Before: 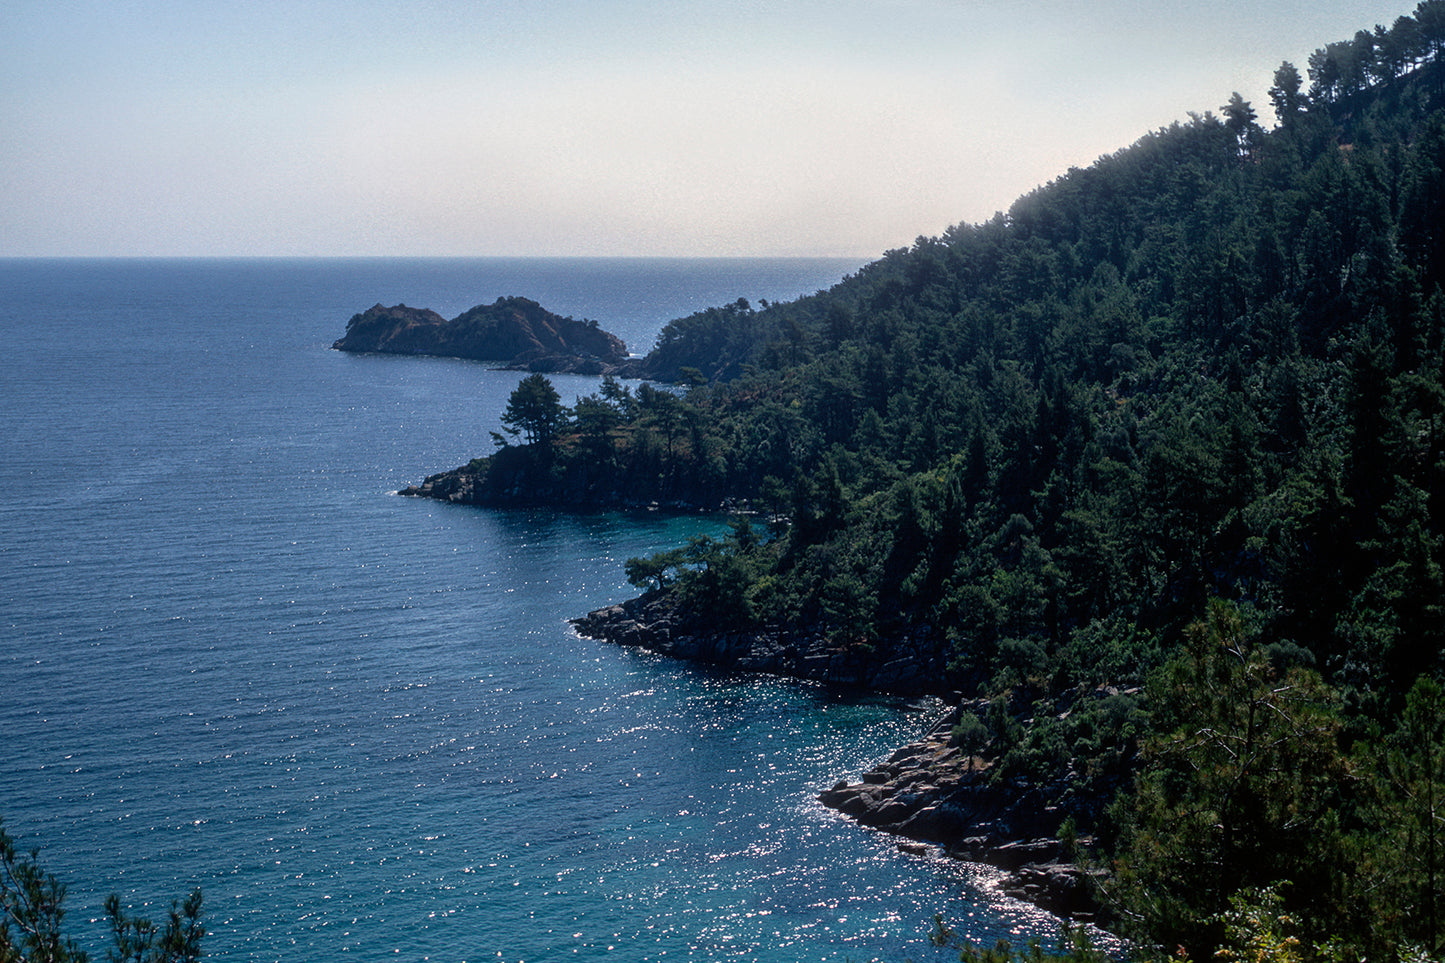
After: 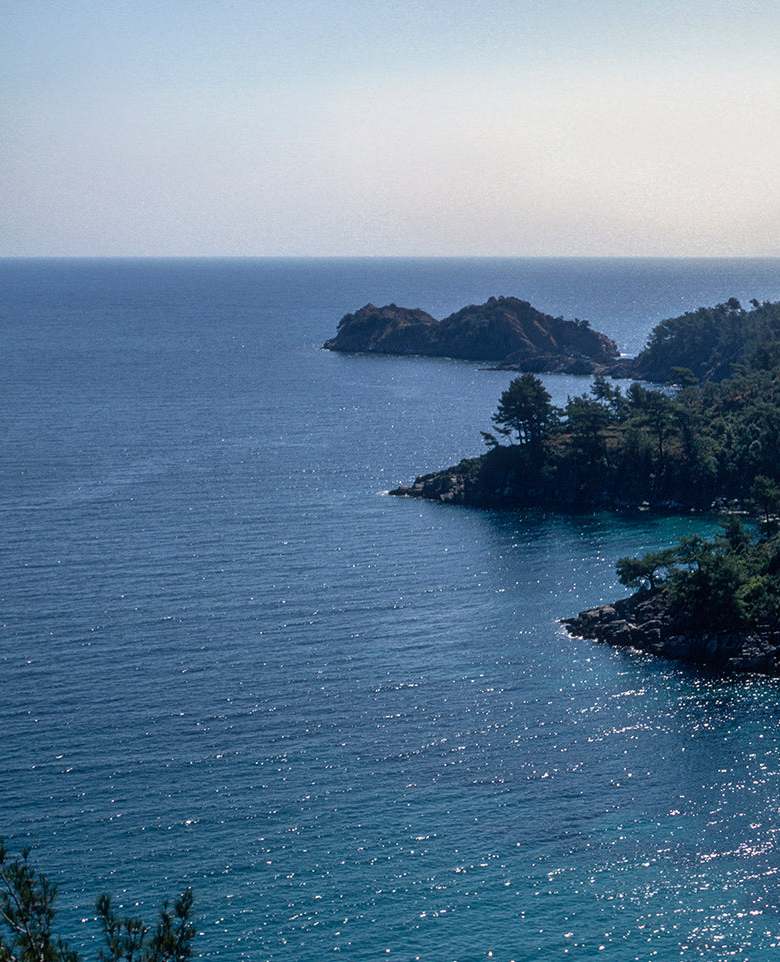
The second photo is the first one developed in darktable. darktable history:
crop: left 0.639%, right 45.38%, bottom 0.082%
